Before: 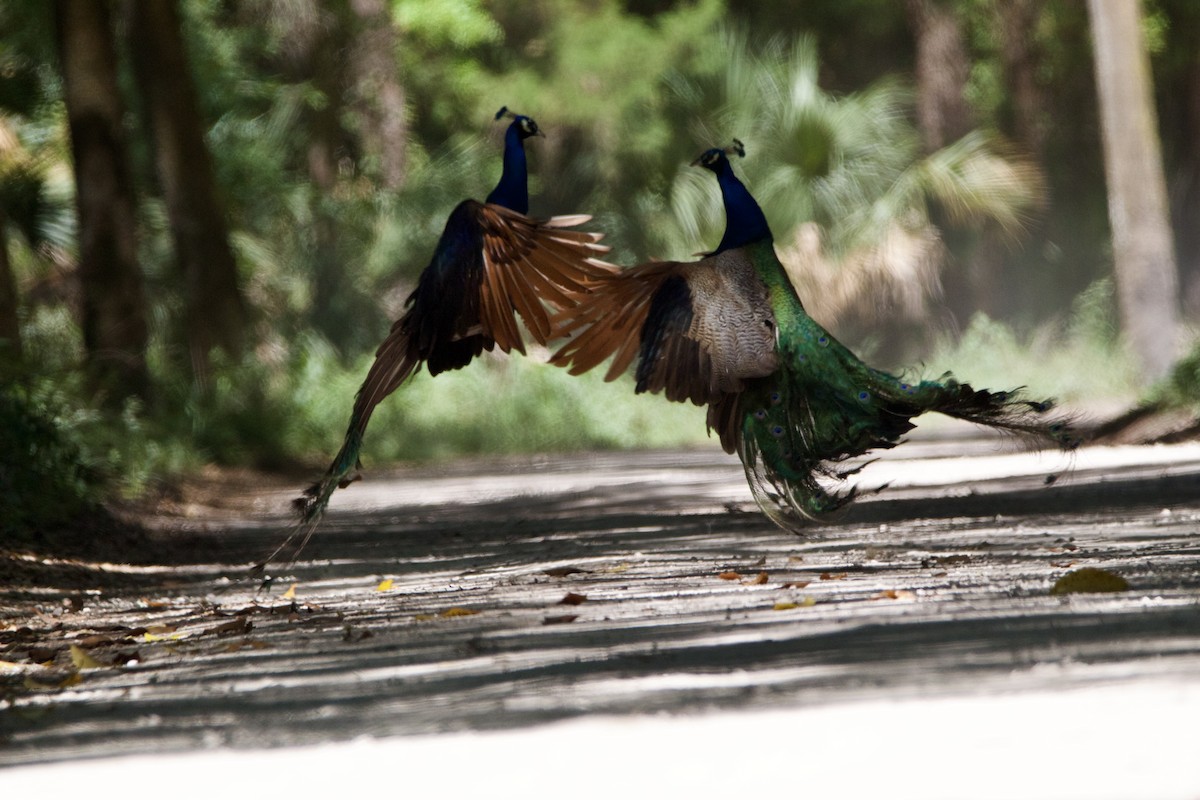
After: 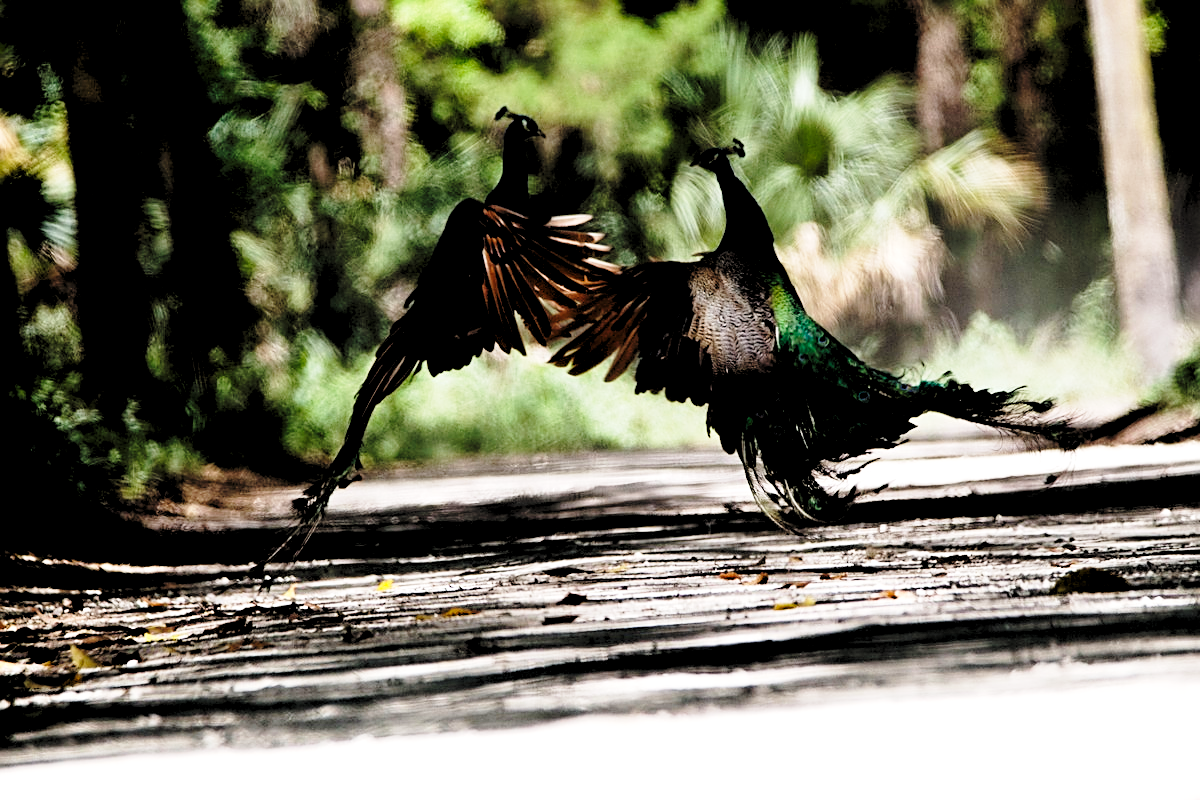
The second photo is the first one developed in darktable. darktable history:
tone equalizer: on, module defaults
sharpen: on, module defaults
base curve: curves: ch0 [(0, 0) (0.028, 0.03) (0.121, 0.232) (0.46, 0.748) (0.859, 0.968) (1, 1)], preserve colors none
rgb levels: levels [[0.034, 0.472, 0.904], [0, 0.5, 1], [0, 0.5, 1]]
